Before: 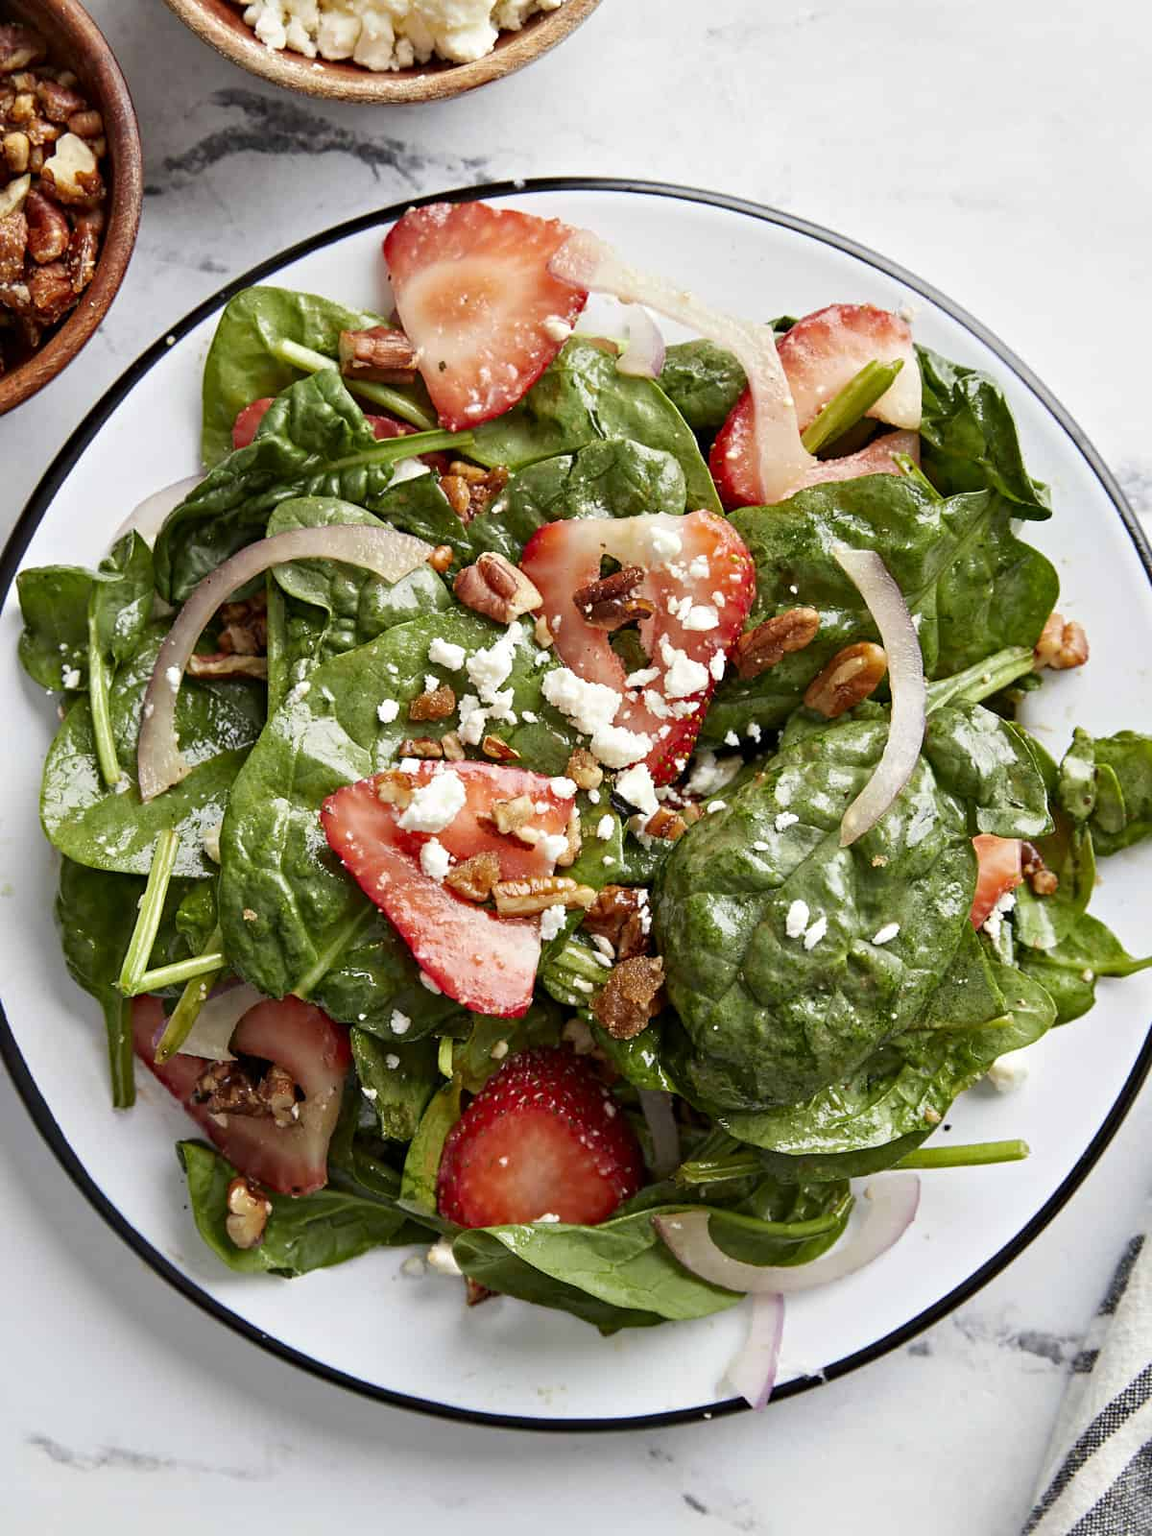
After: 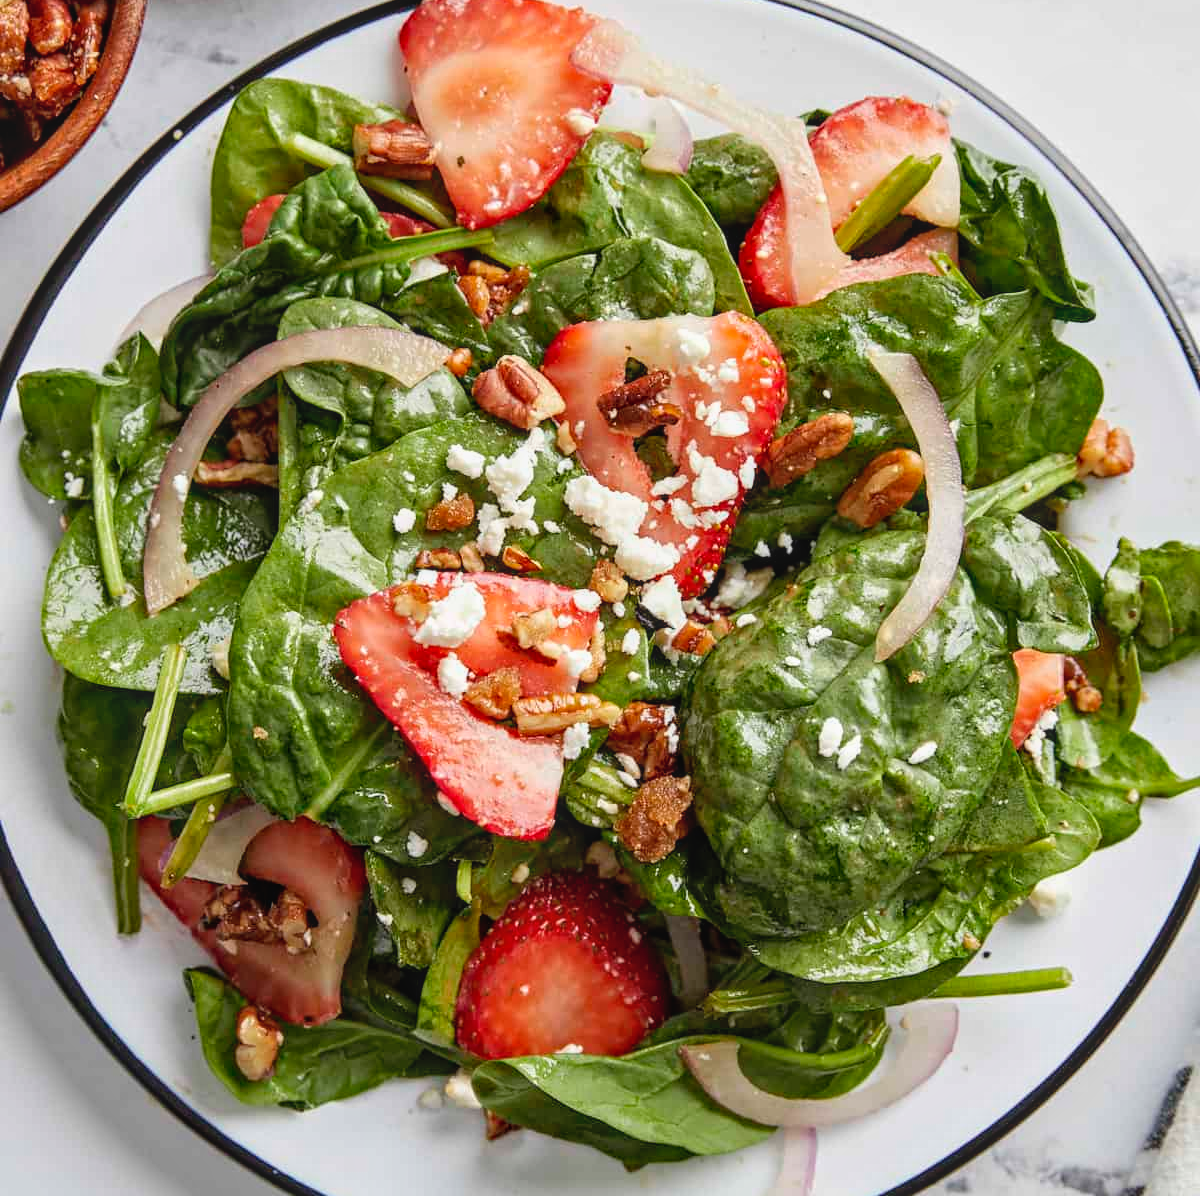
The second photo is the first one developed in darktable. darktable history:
crop: top 13.792%, bottom 11.445%
local contrast: on, module defaults
contrast brightness saturation: contrast -0.097, brightness 0.047, saturation 0.082
